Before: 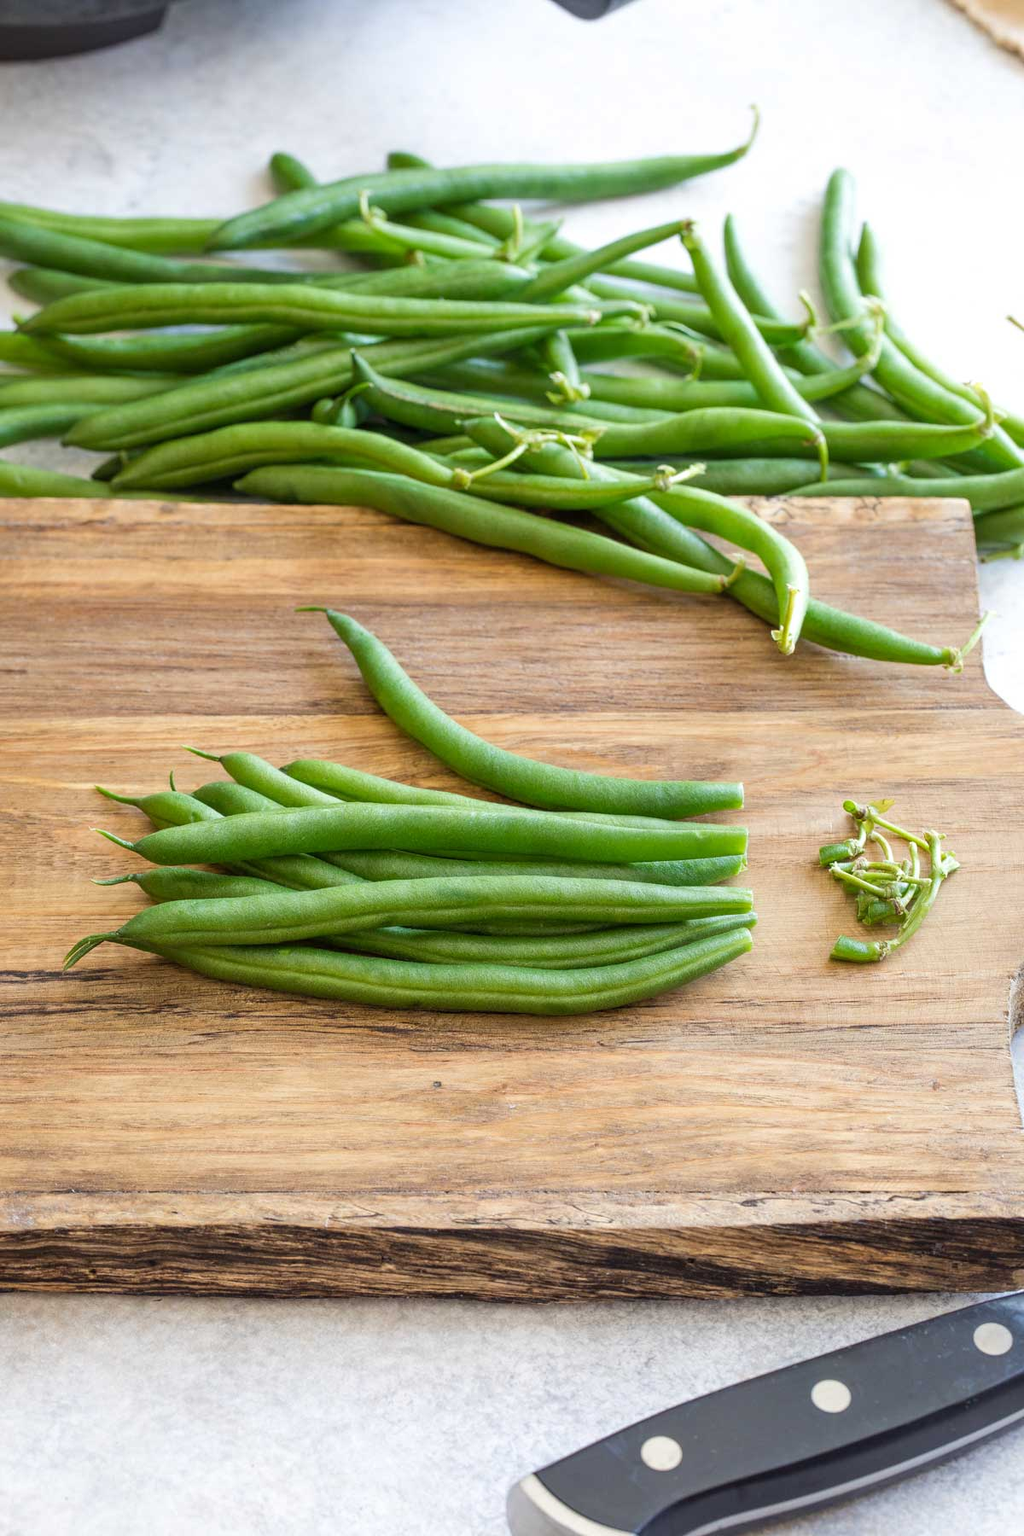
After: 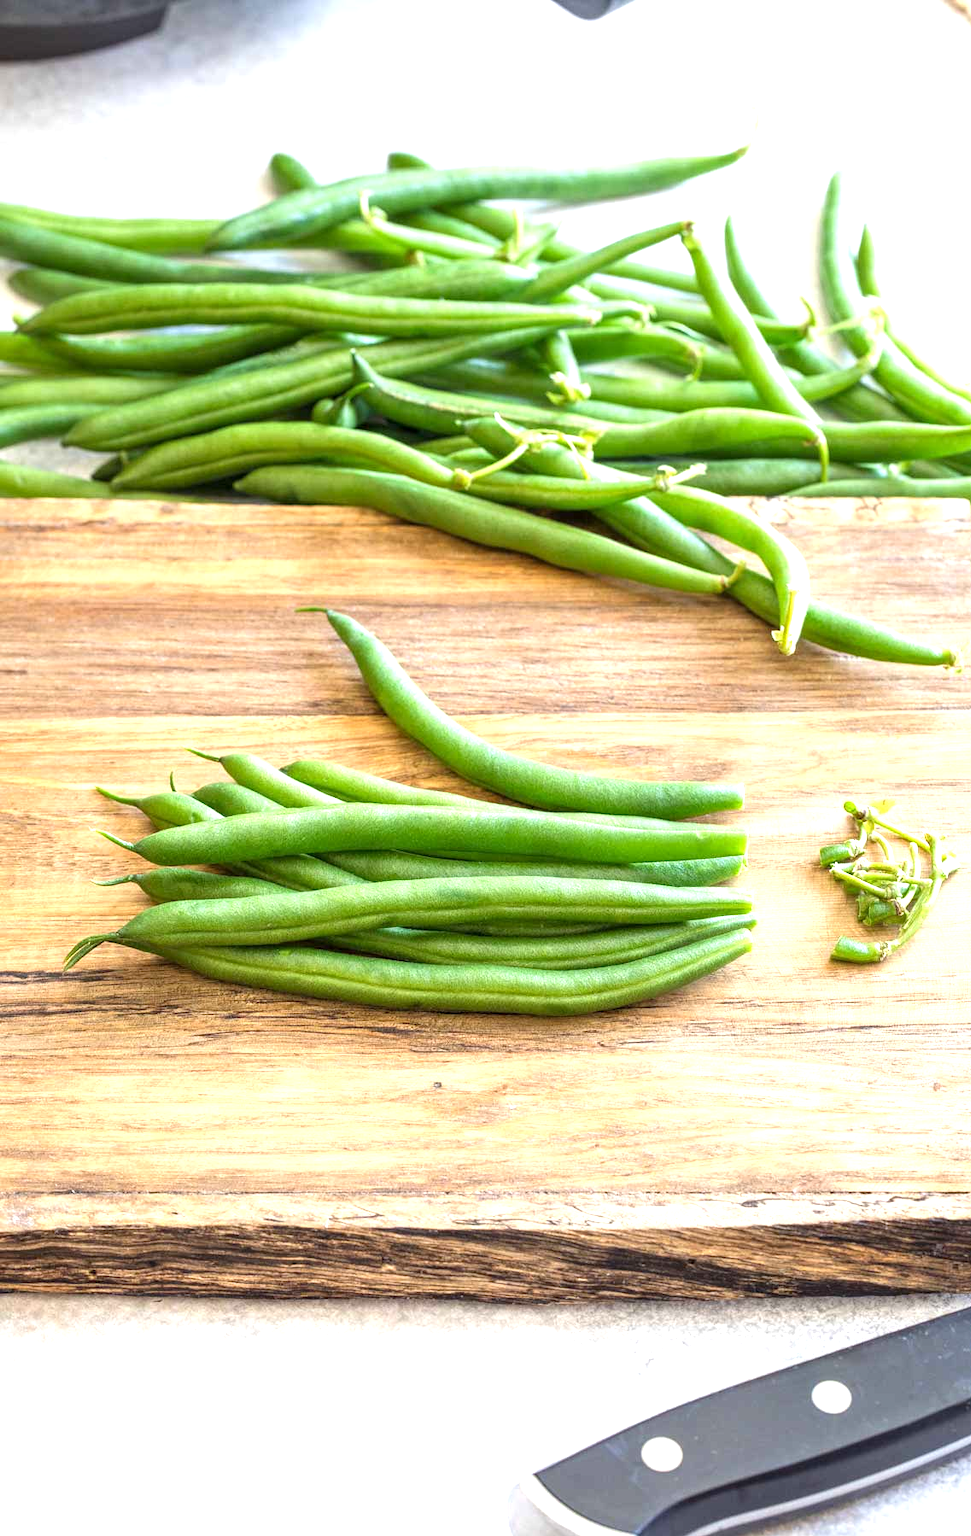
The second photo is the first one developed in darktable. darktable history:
local contrast: highlights 100%, shadows 100%, detail 120%, midtone range 0.2
crop and rotate: right 5.167%
exposure: exposure 0.95 EV, compensate highlight preservation false
